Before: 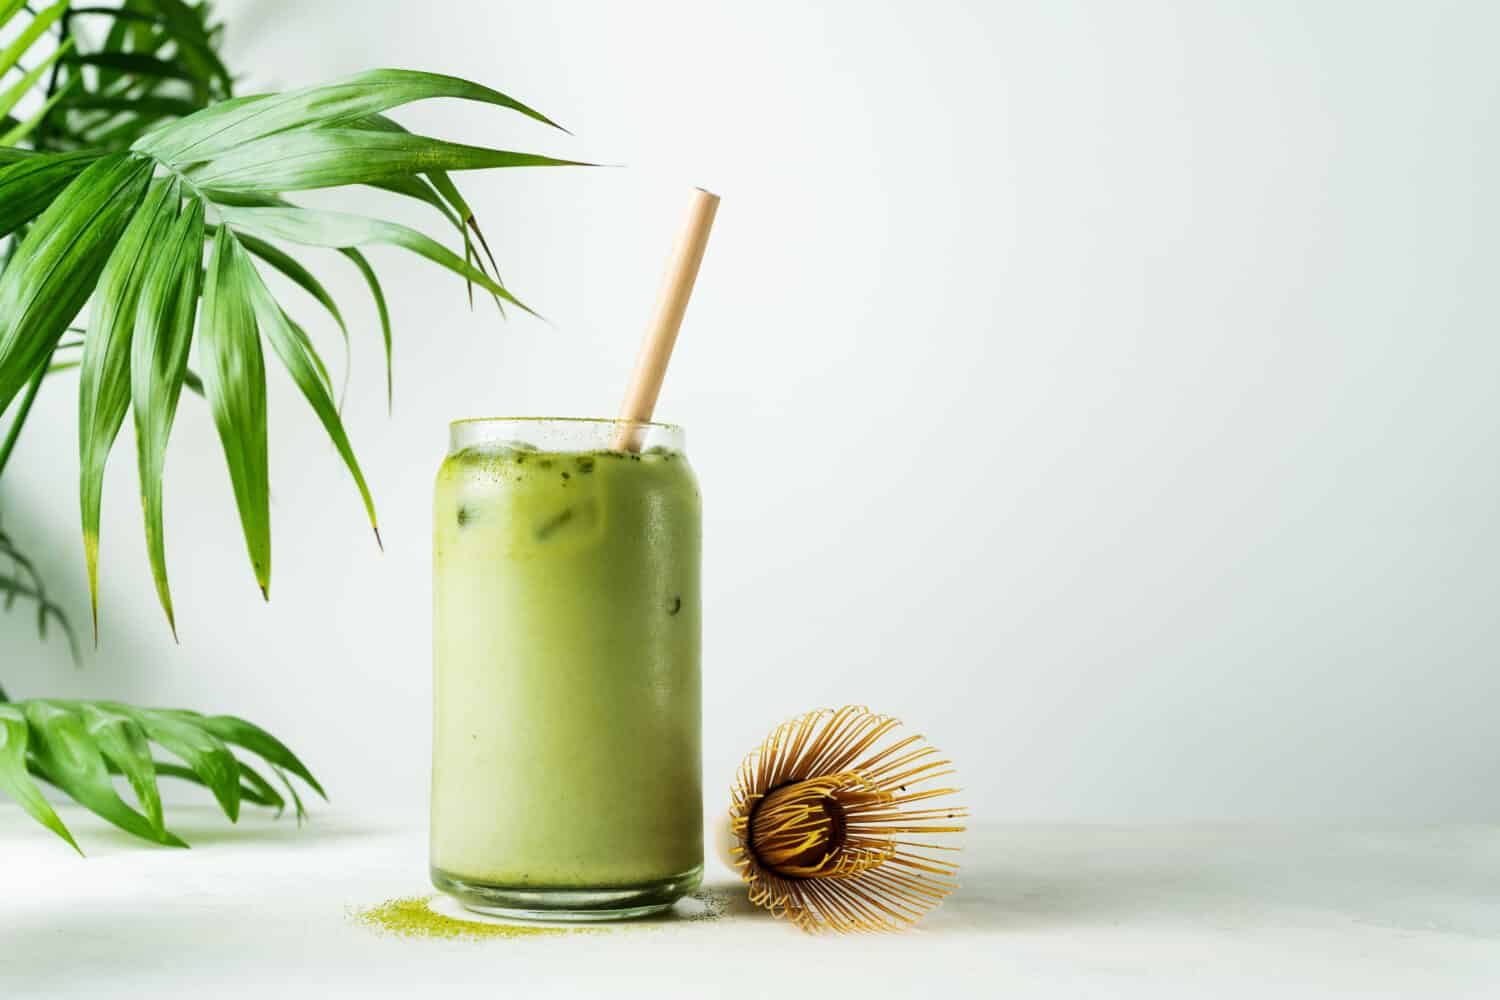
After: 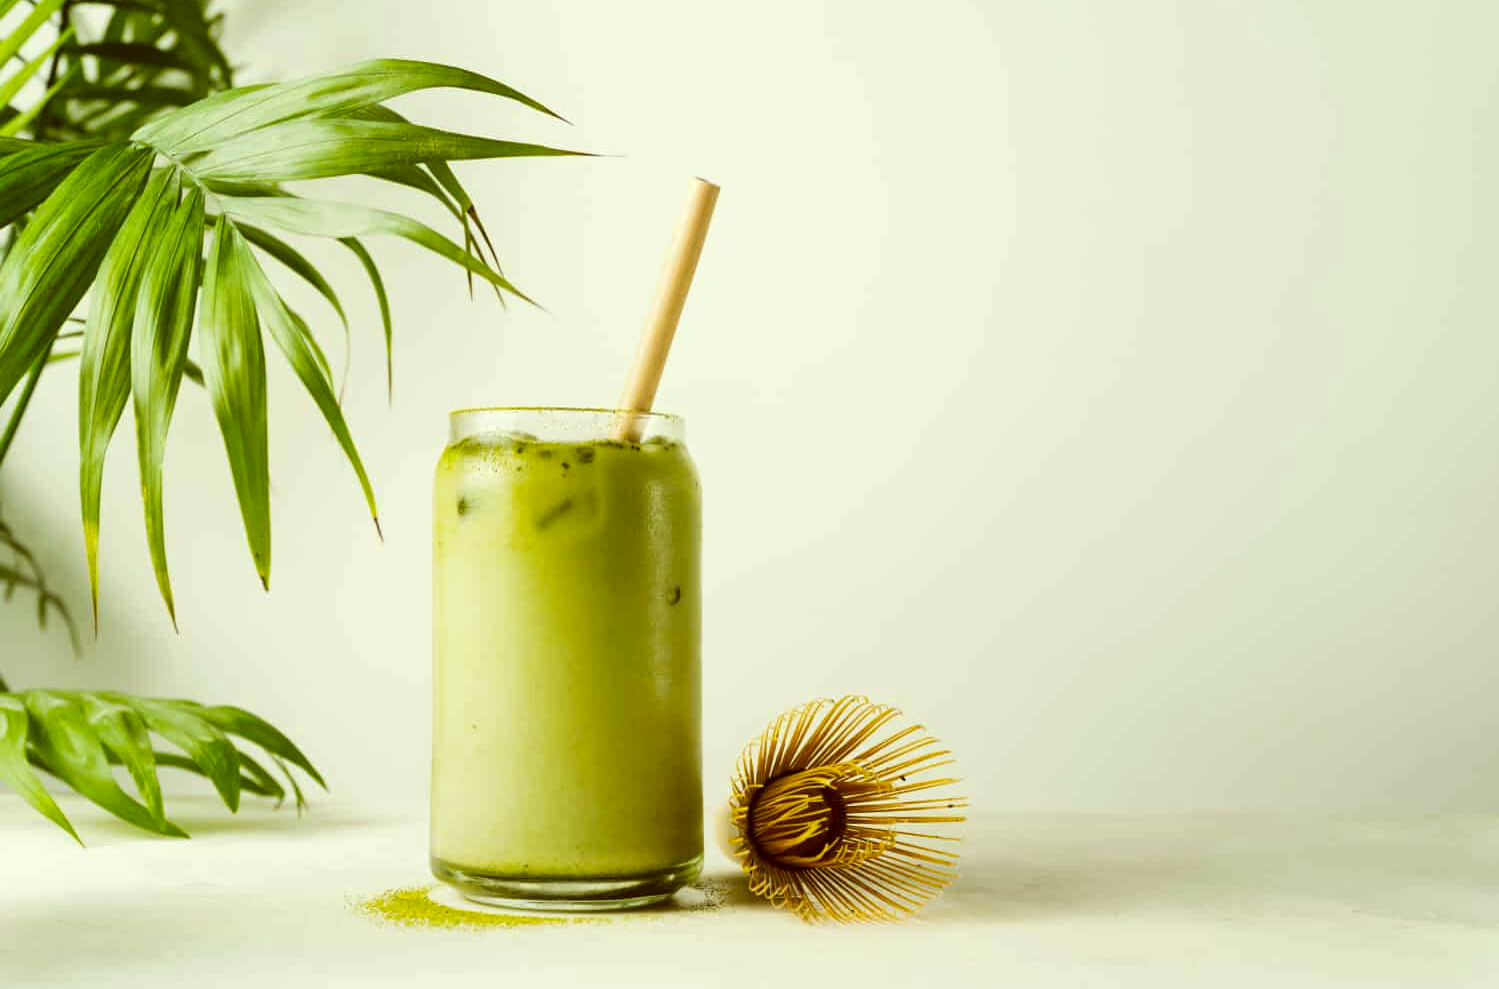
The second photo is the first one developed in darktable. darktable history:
crop: top 1.049%, right 0.001%
color contrast: green-magenta contrast 0.8, blue-yellow contrast 1.1, unbound 0
color correction: highlights a* -5.3, highlights b* 9.8, shadows a* 9.8, shadows b* 24.26
